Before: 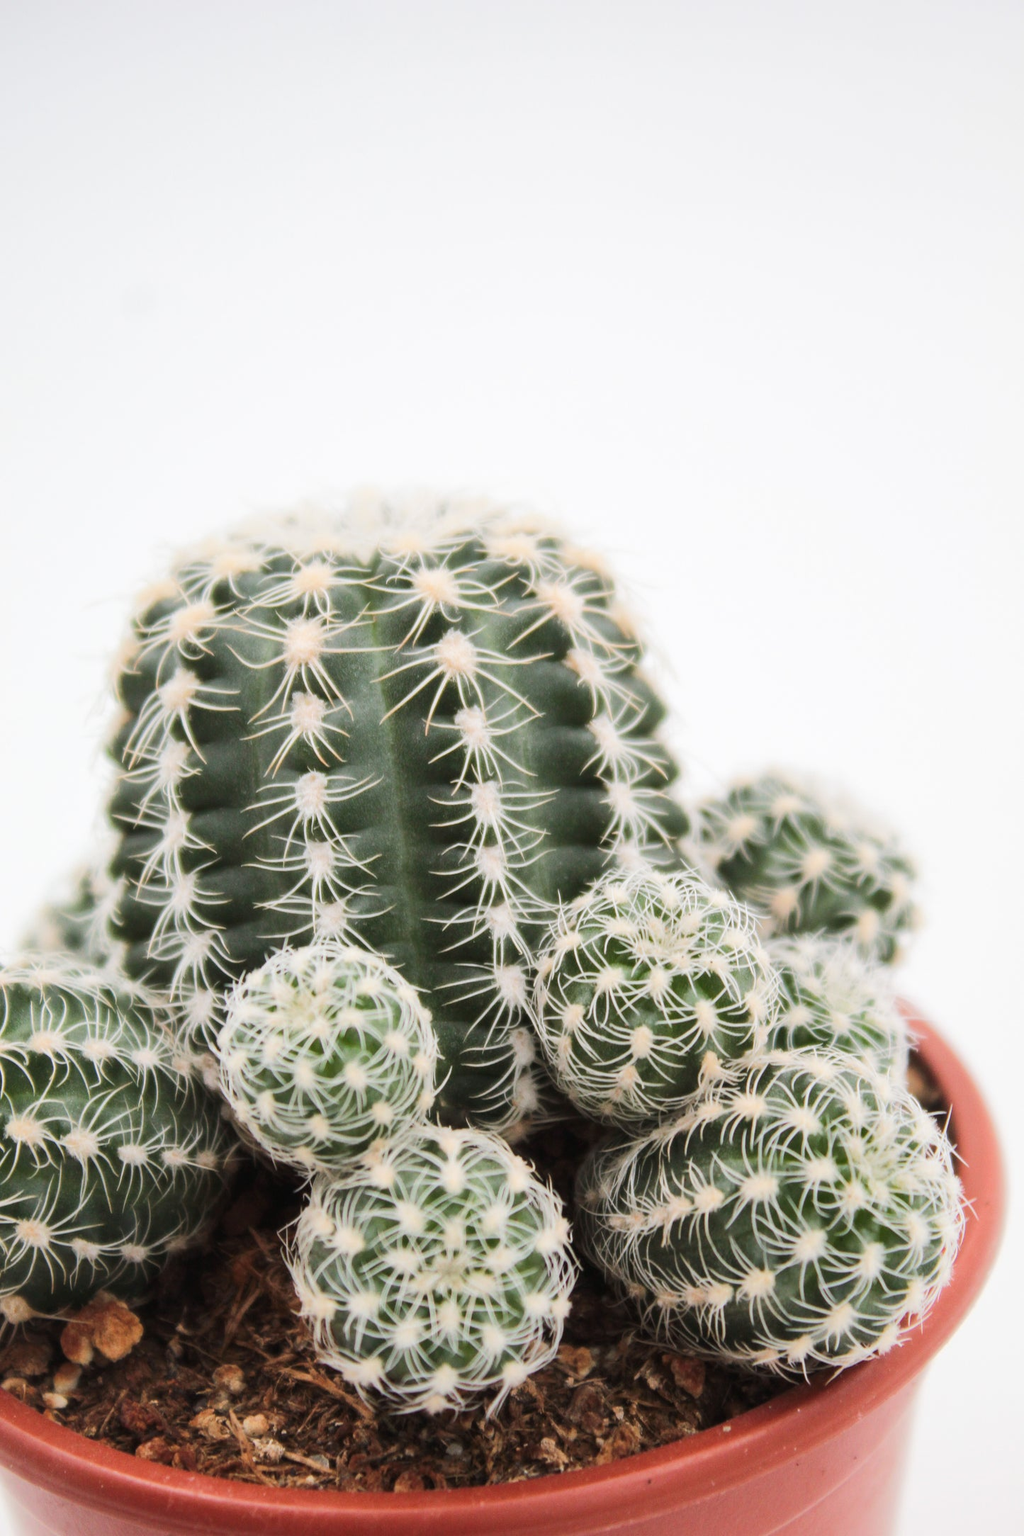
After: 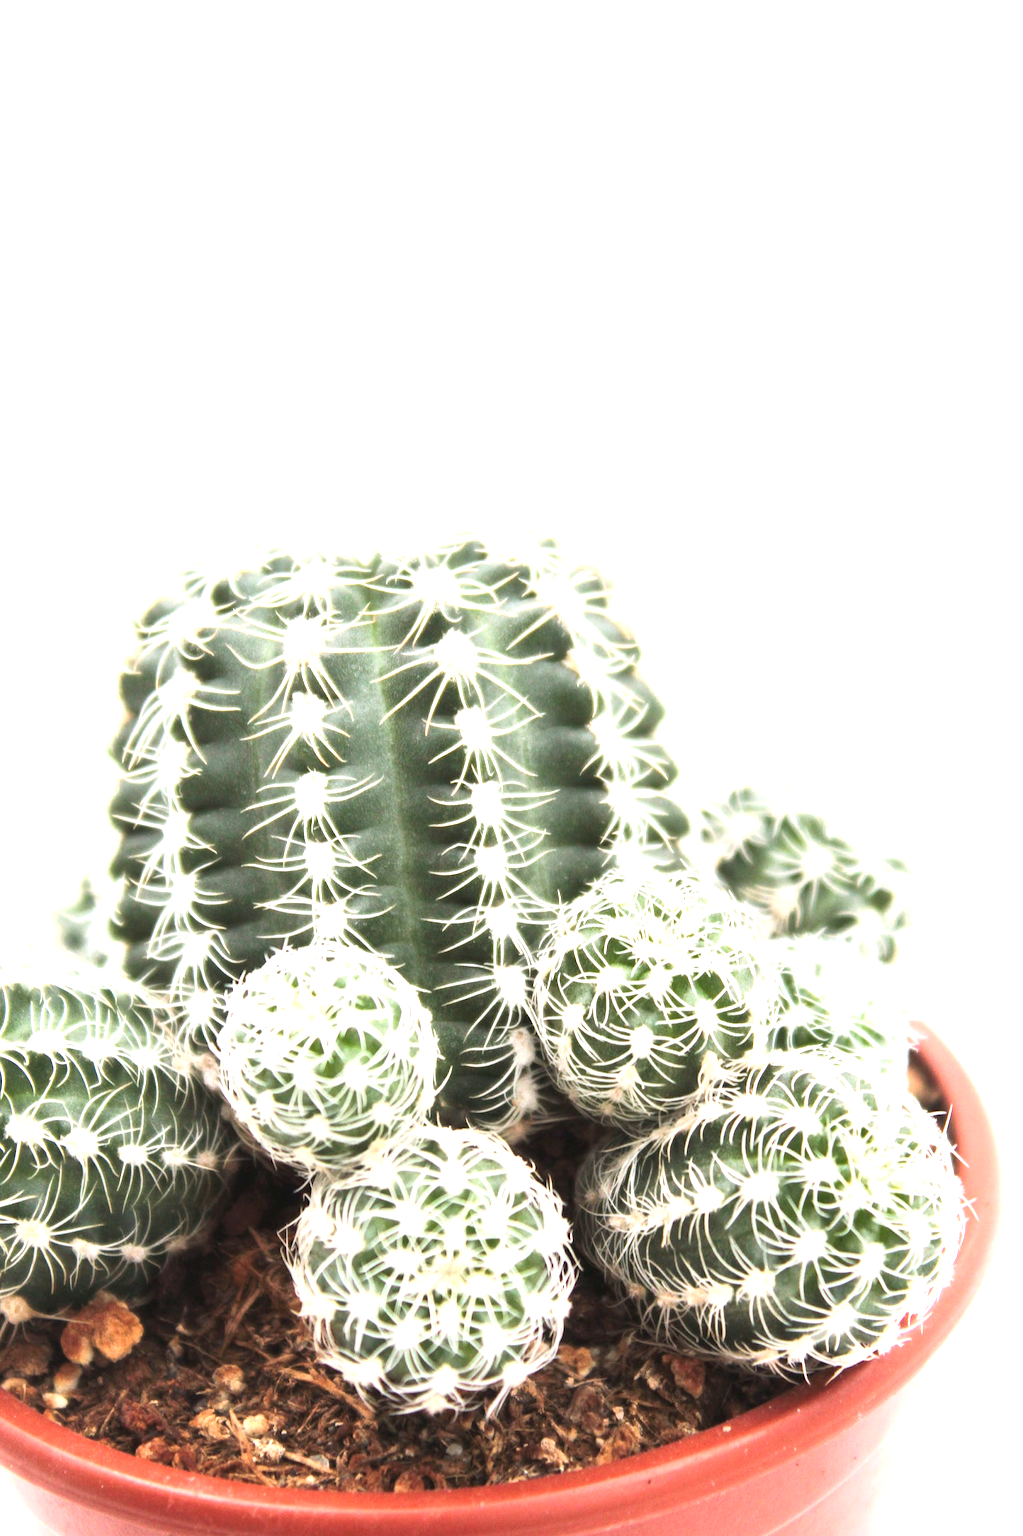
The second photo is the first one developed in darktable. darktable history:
exposure: black level correction 0, exposure 1.199 EV, compensate exposure bias true, compensate highlight preservation false
